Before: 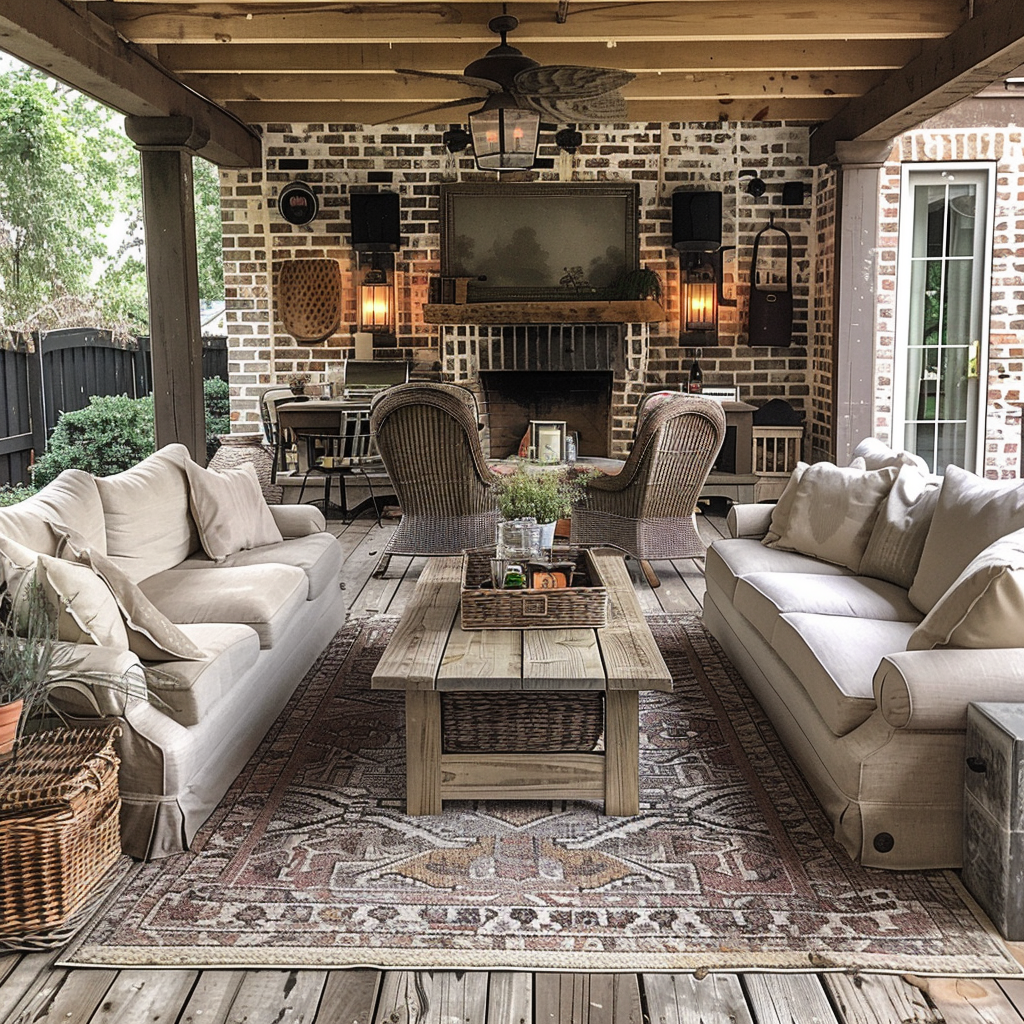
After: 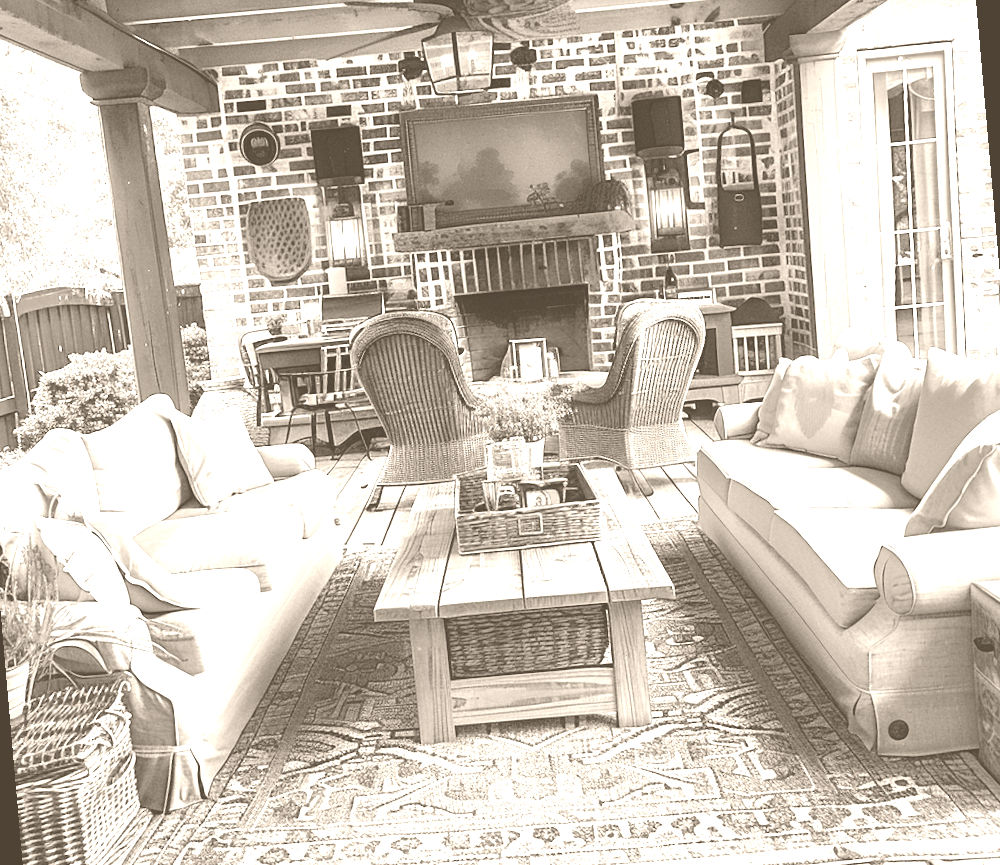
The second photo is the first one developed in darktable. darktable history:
color balance rgb: linear chroma grading › global chroma 15%, perceptual saturation grading › global saturation 30%
exposure: exposure 0.77 EV, compensate highlight preservation false
rotate and perspective: rotation -5°, crop left 0.05, crop right 0.952, crop top 0.11, crop bottom 0.89
color calibration: output gray [0.267, 0.423, 0.261, 0], illuminant same as pipeline (D50), adaptation none (bypass)
contrast brightness saturation: saturation -0.17
colorize: hue 34.49°, saturation 35.33%, source mix 100%, version 1
